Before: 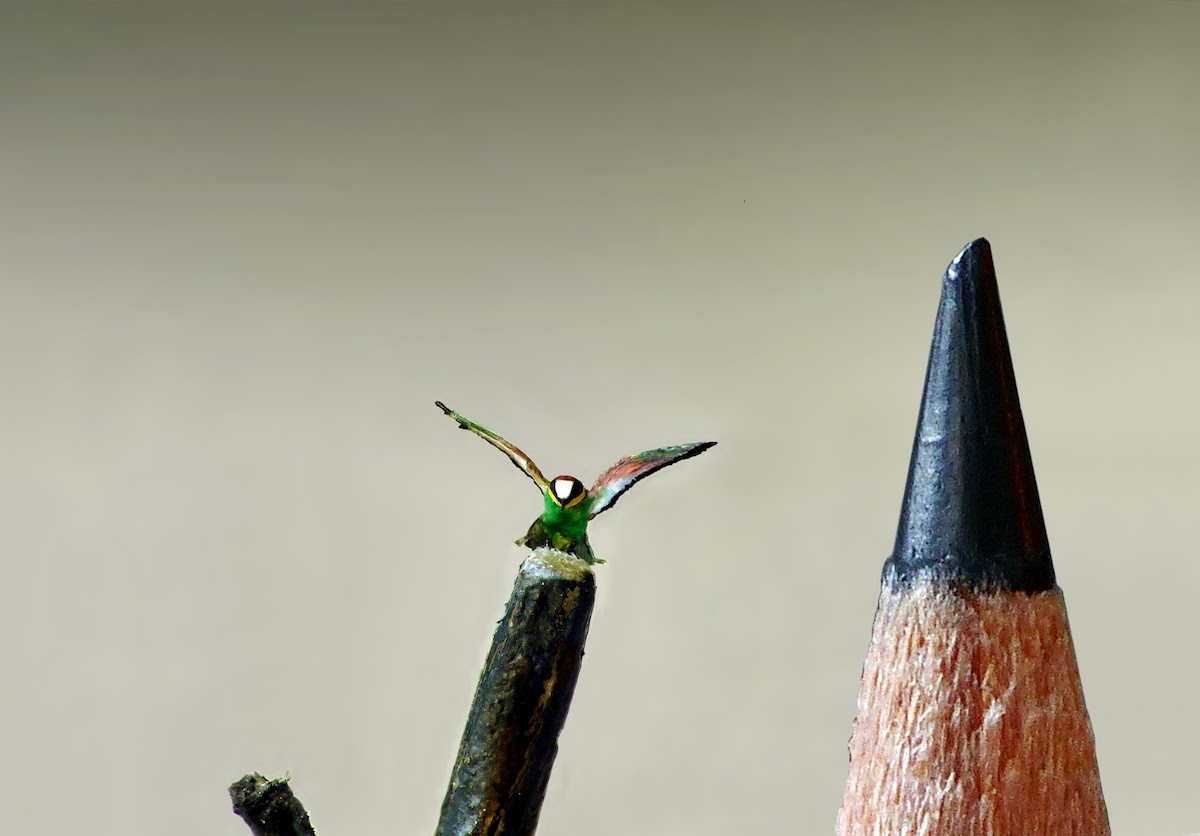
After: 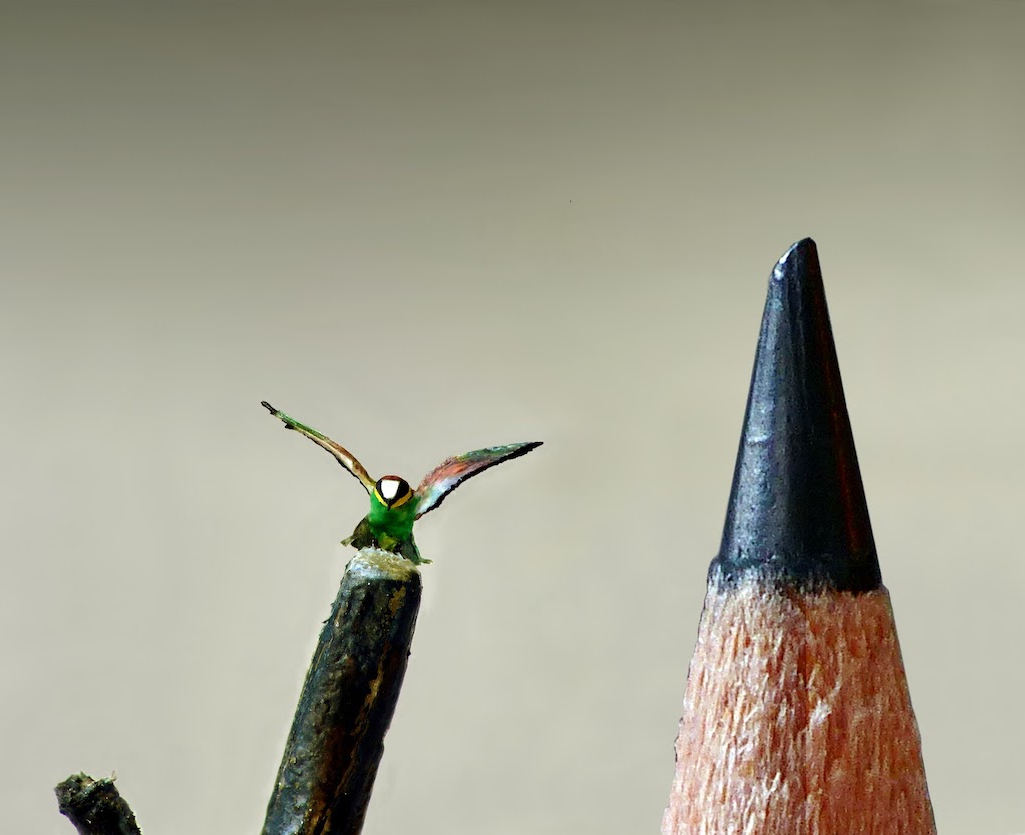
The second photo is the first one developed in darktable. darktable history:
crop and rotate: left 14.534%
